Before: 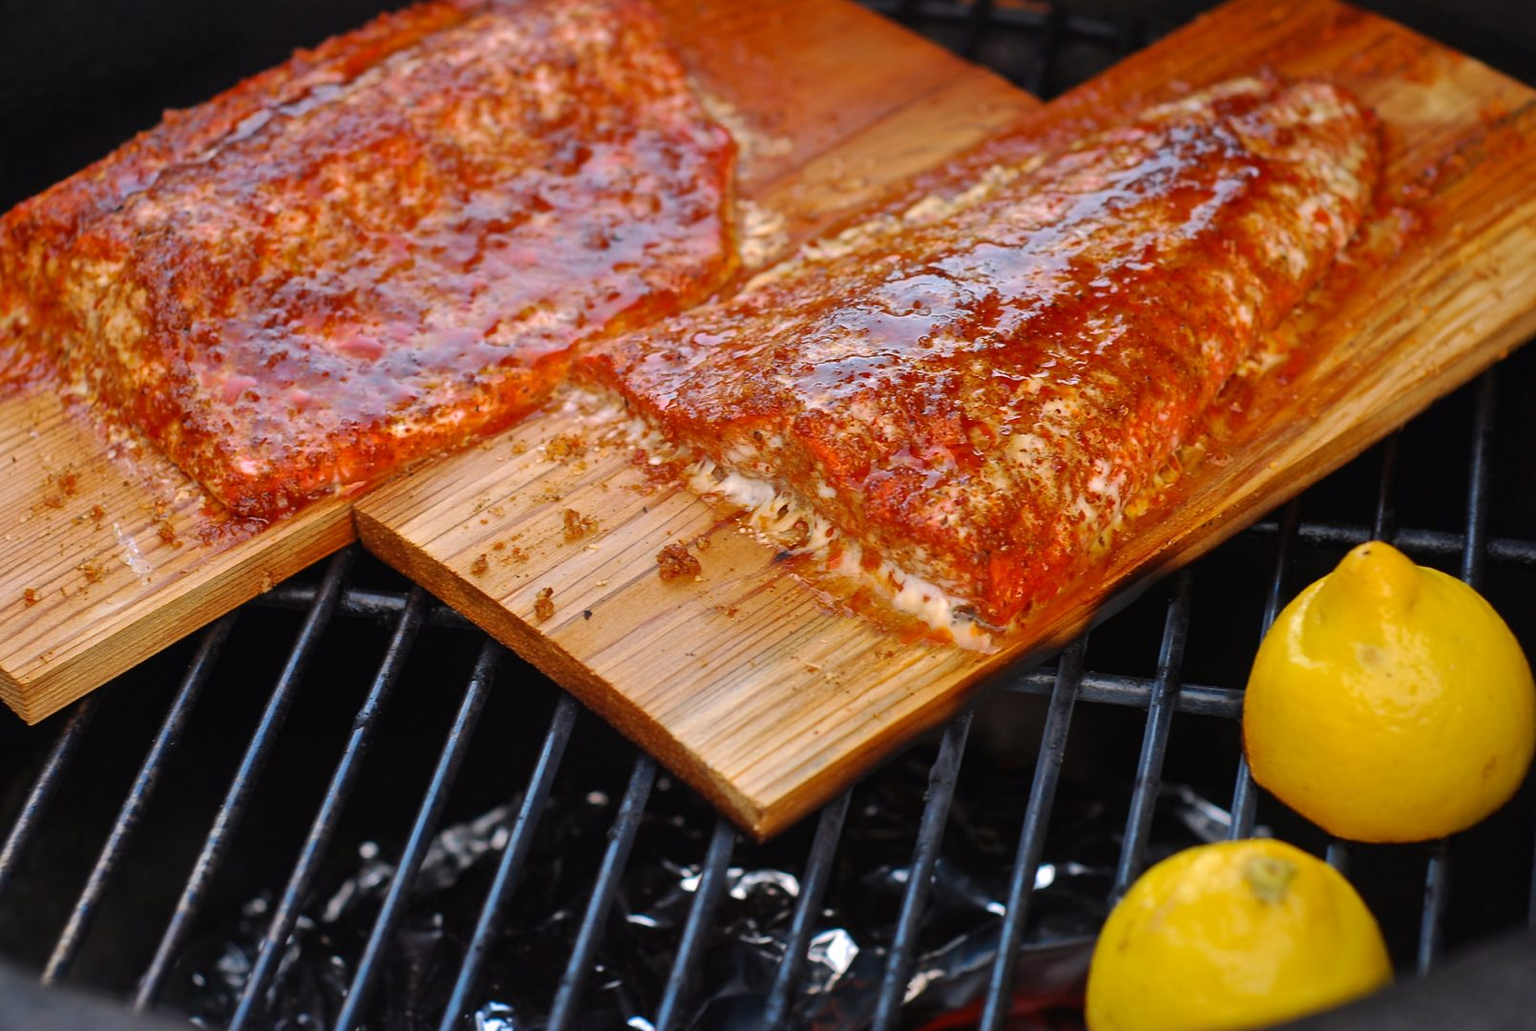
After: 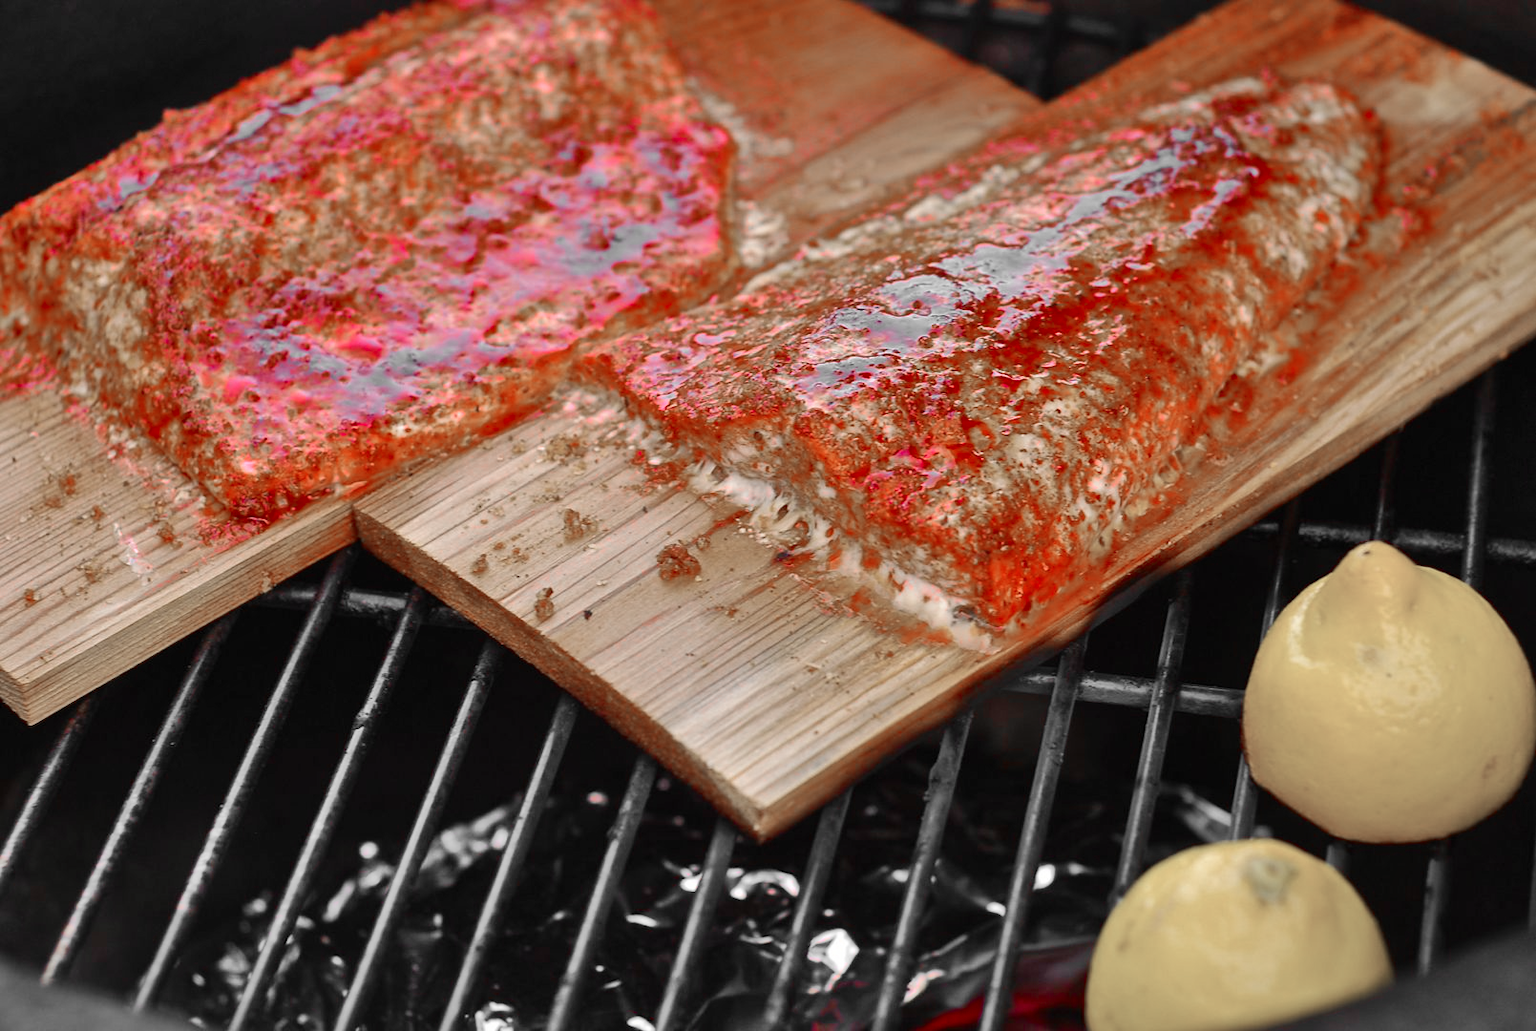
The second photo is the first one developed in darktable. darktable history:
color zones: curves: ch1 [(0, 0.831) (0.08, 0.771) (0.157, 0.268) (0.241, 0.207) (0.562, -0.005) (0.714, -0.013) (0.876, 0.01) (1, 0.831)]
shadows and highlights: low approximation 0.01, soften with gaussian
